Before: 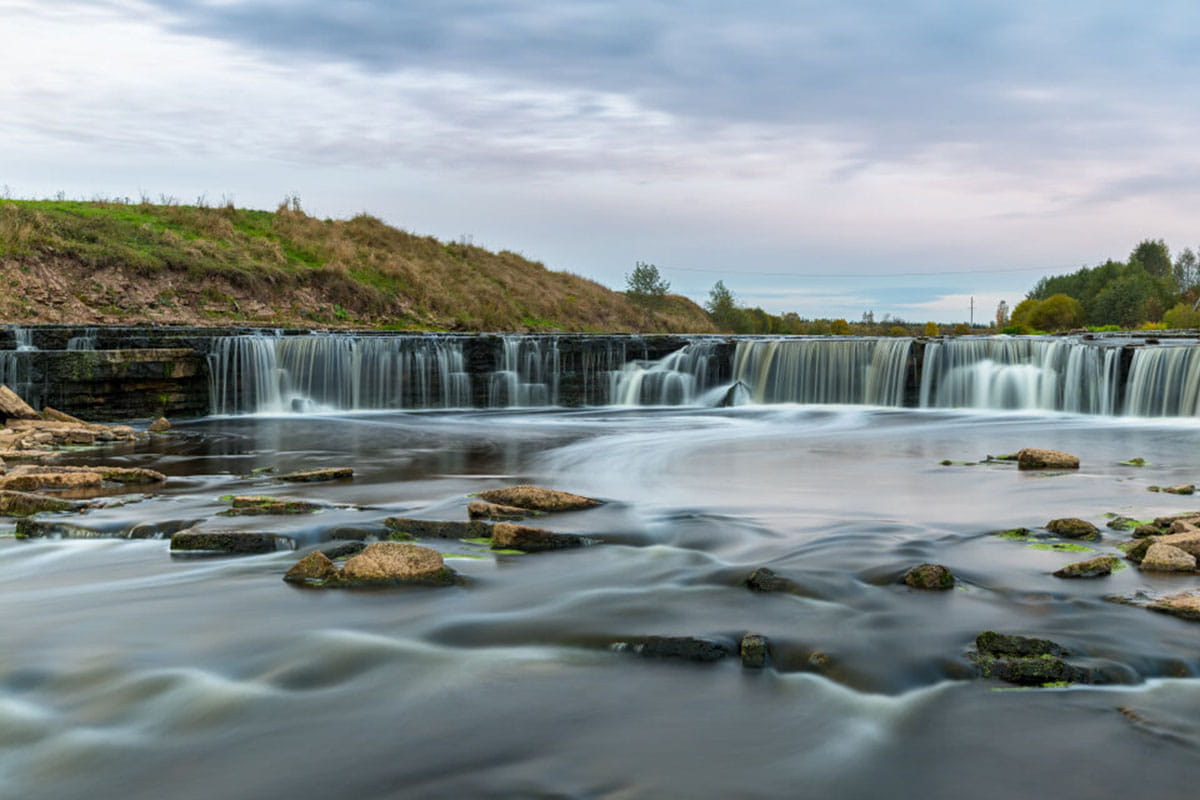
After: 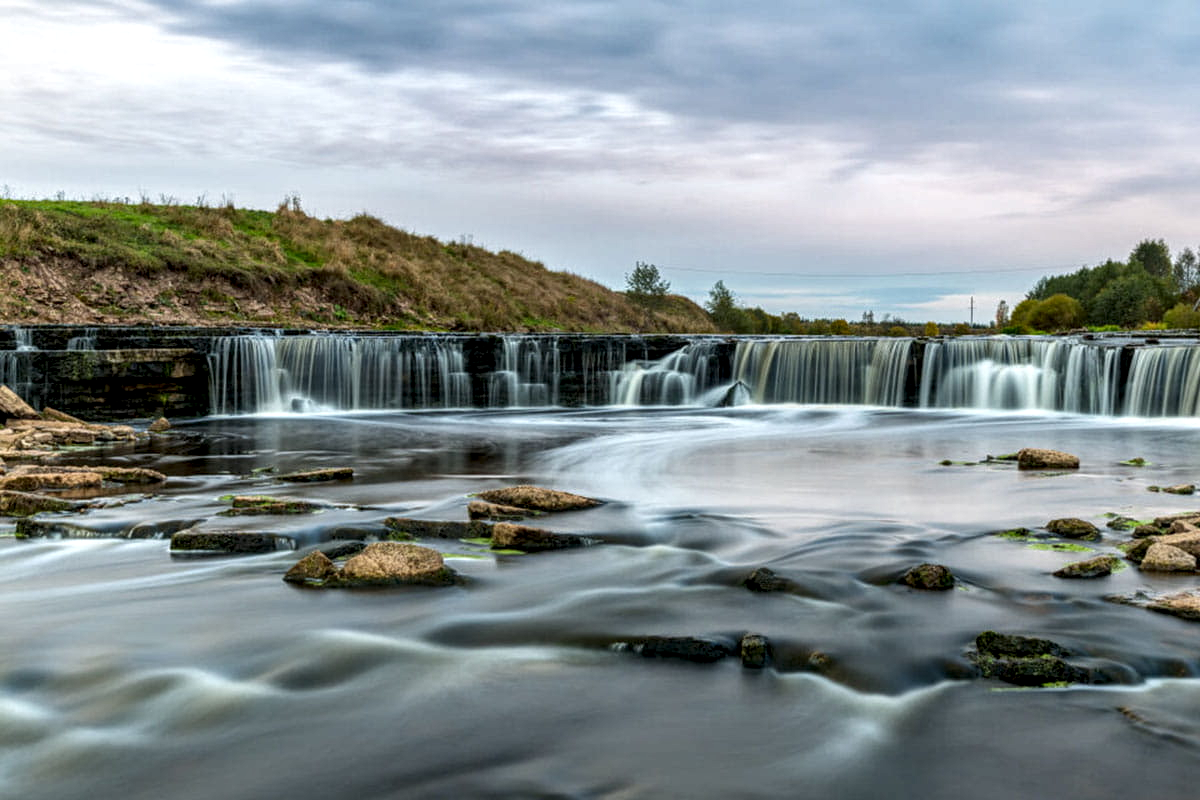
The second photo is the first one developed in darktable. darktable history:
tone equalizer: on, module defaults
local contrast: detail 155%
